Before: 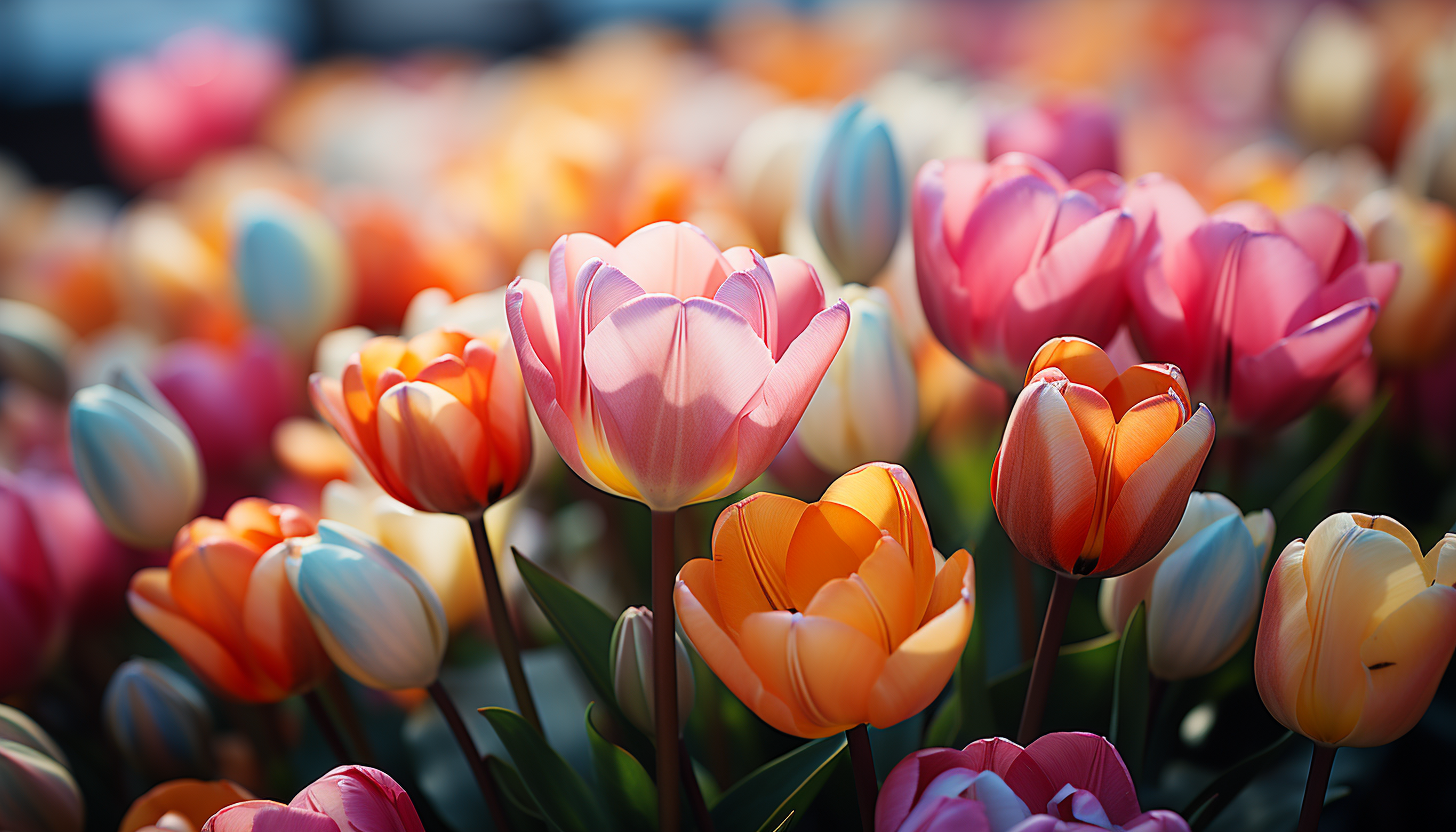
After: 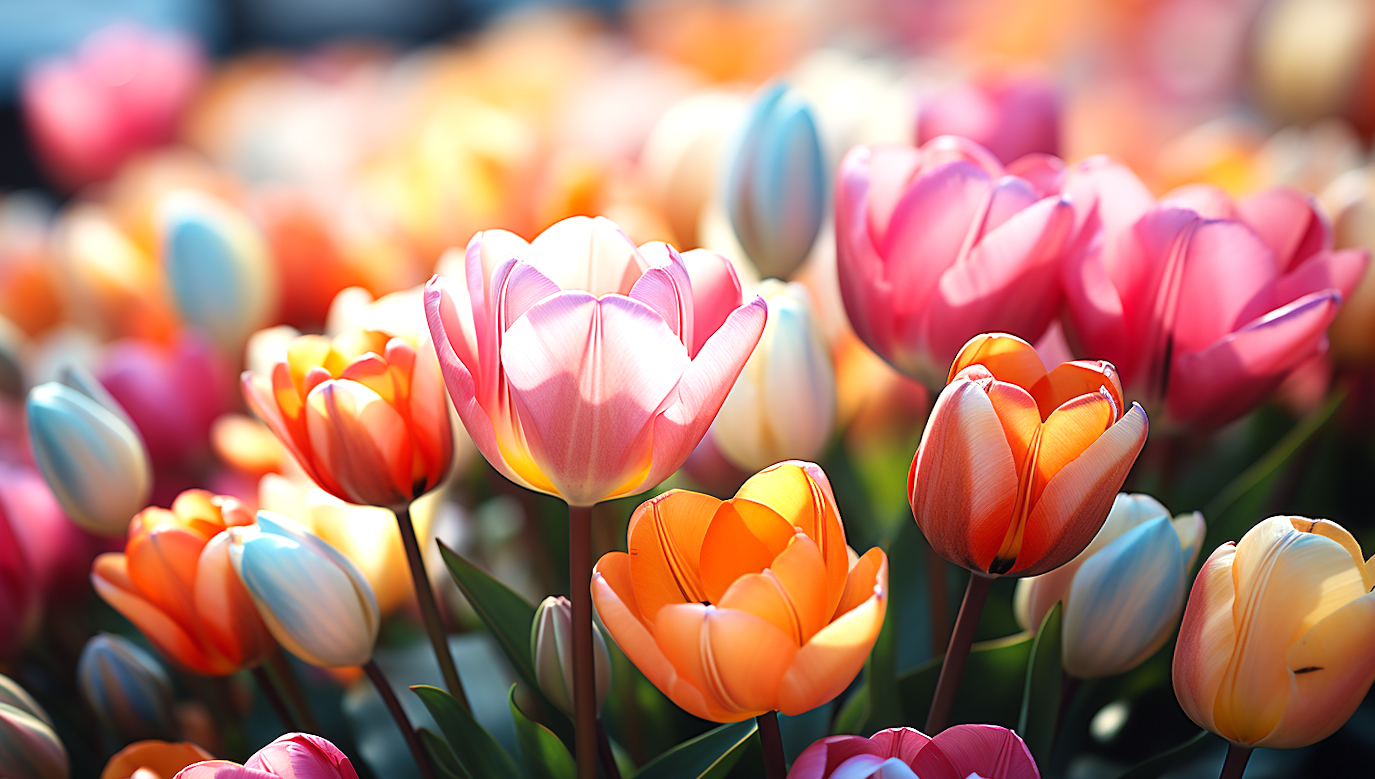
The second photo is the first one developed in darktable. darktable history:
exposure: black level correction 0, exposure 1.1 EV, compensate exposure bias true, compensate highlight preservation false
graduated density: rotation 5.63°, offset 76.9
rotate and perspective: rotation 0.062°, lens shift (vertical) 0.115, lens shift (horizontal) -0.133, crop left 0.047, crop right 0.94, crop top 0.061, crop bottom 0.94
